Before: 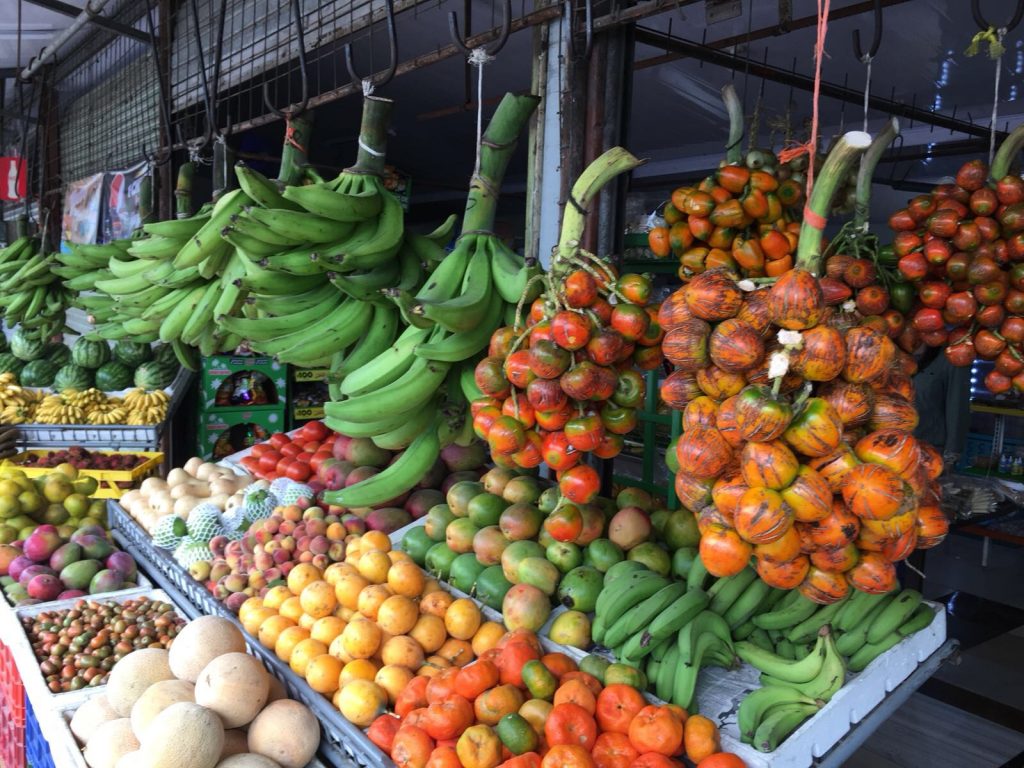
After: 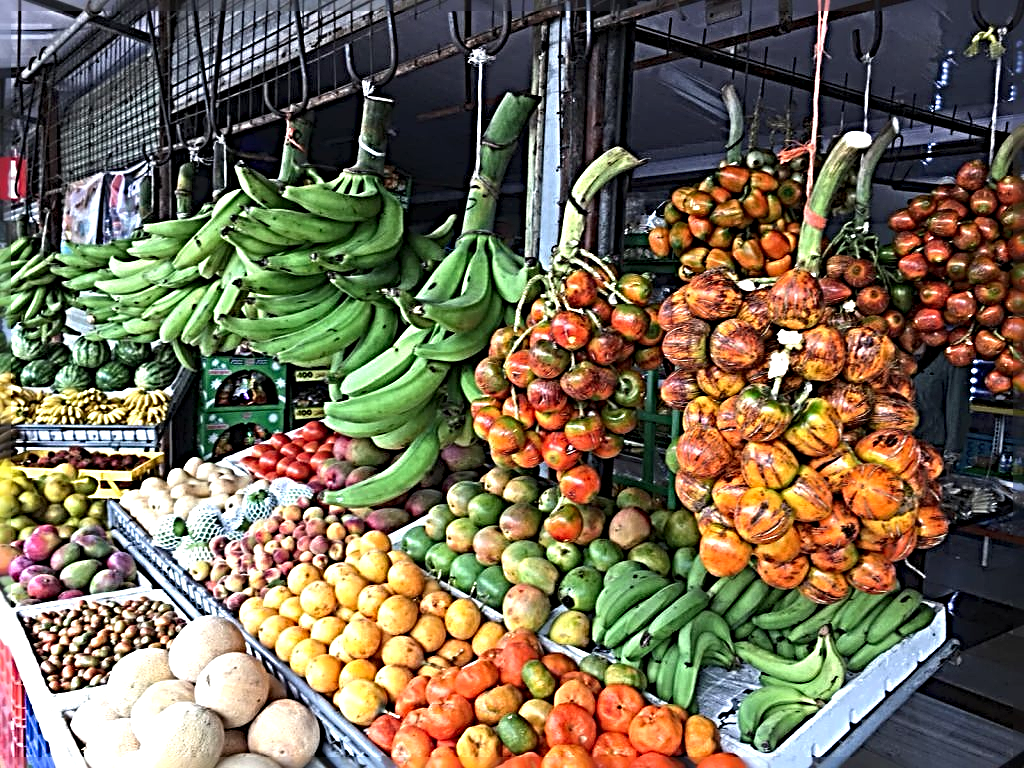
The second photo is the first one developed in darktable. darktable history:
exposure: exposure 0.44 EV, compensate exposure bias true, compensate highlight preservation false
sharpen: radius 4.038, amount 1.997
